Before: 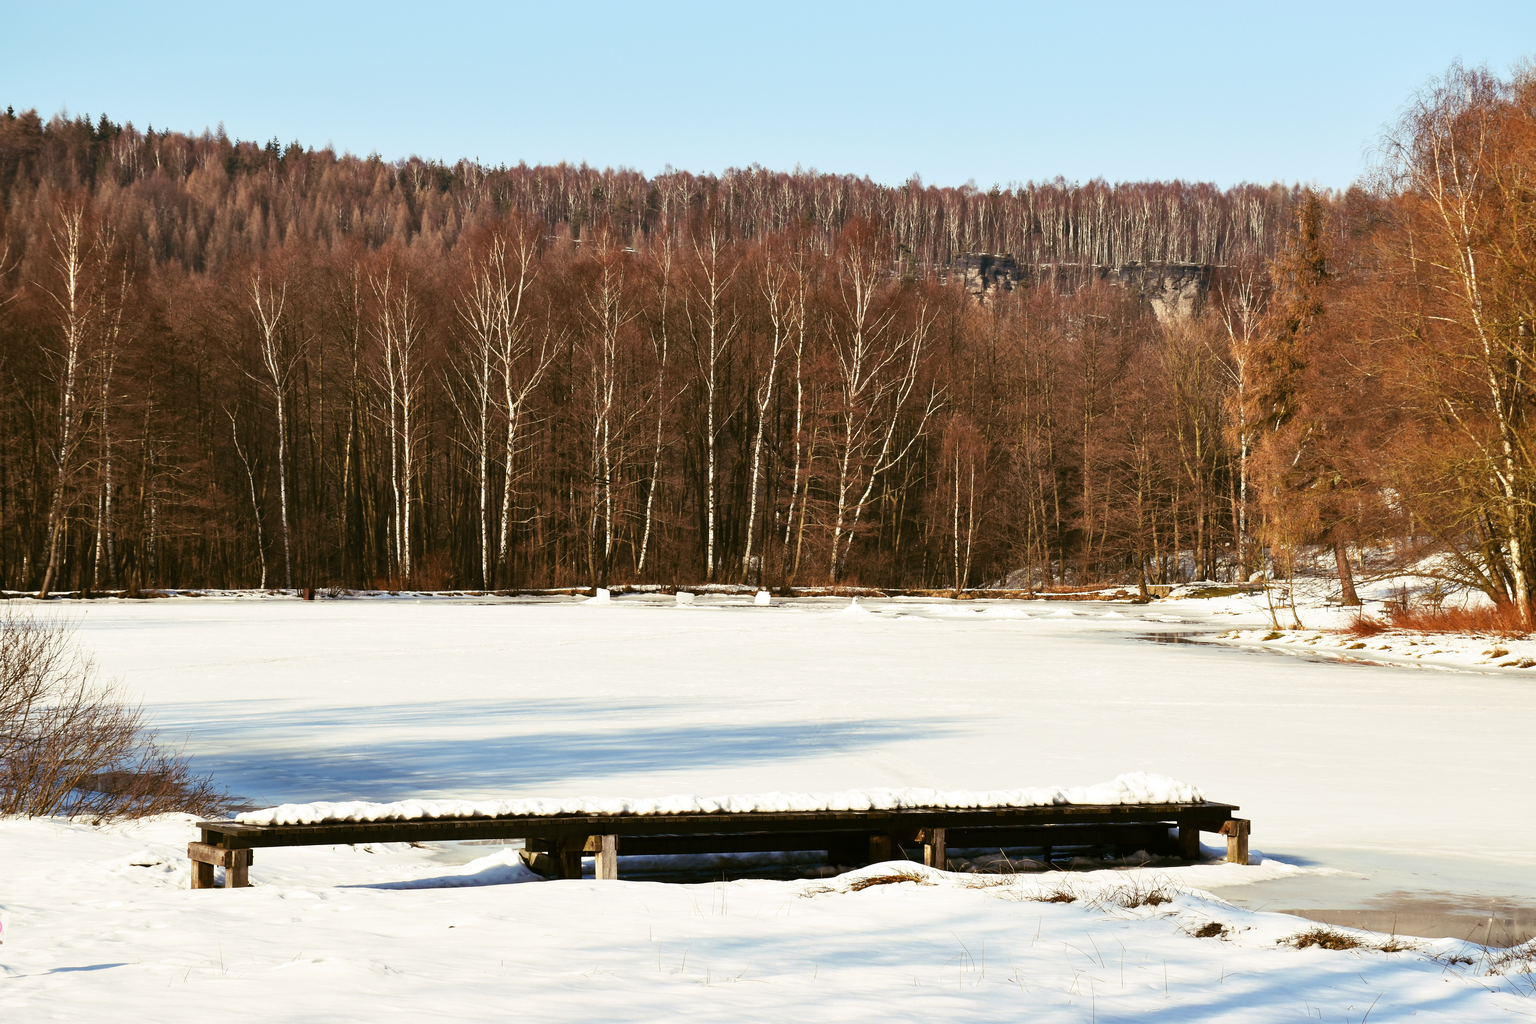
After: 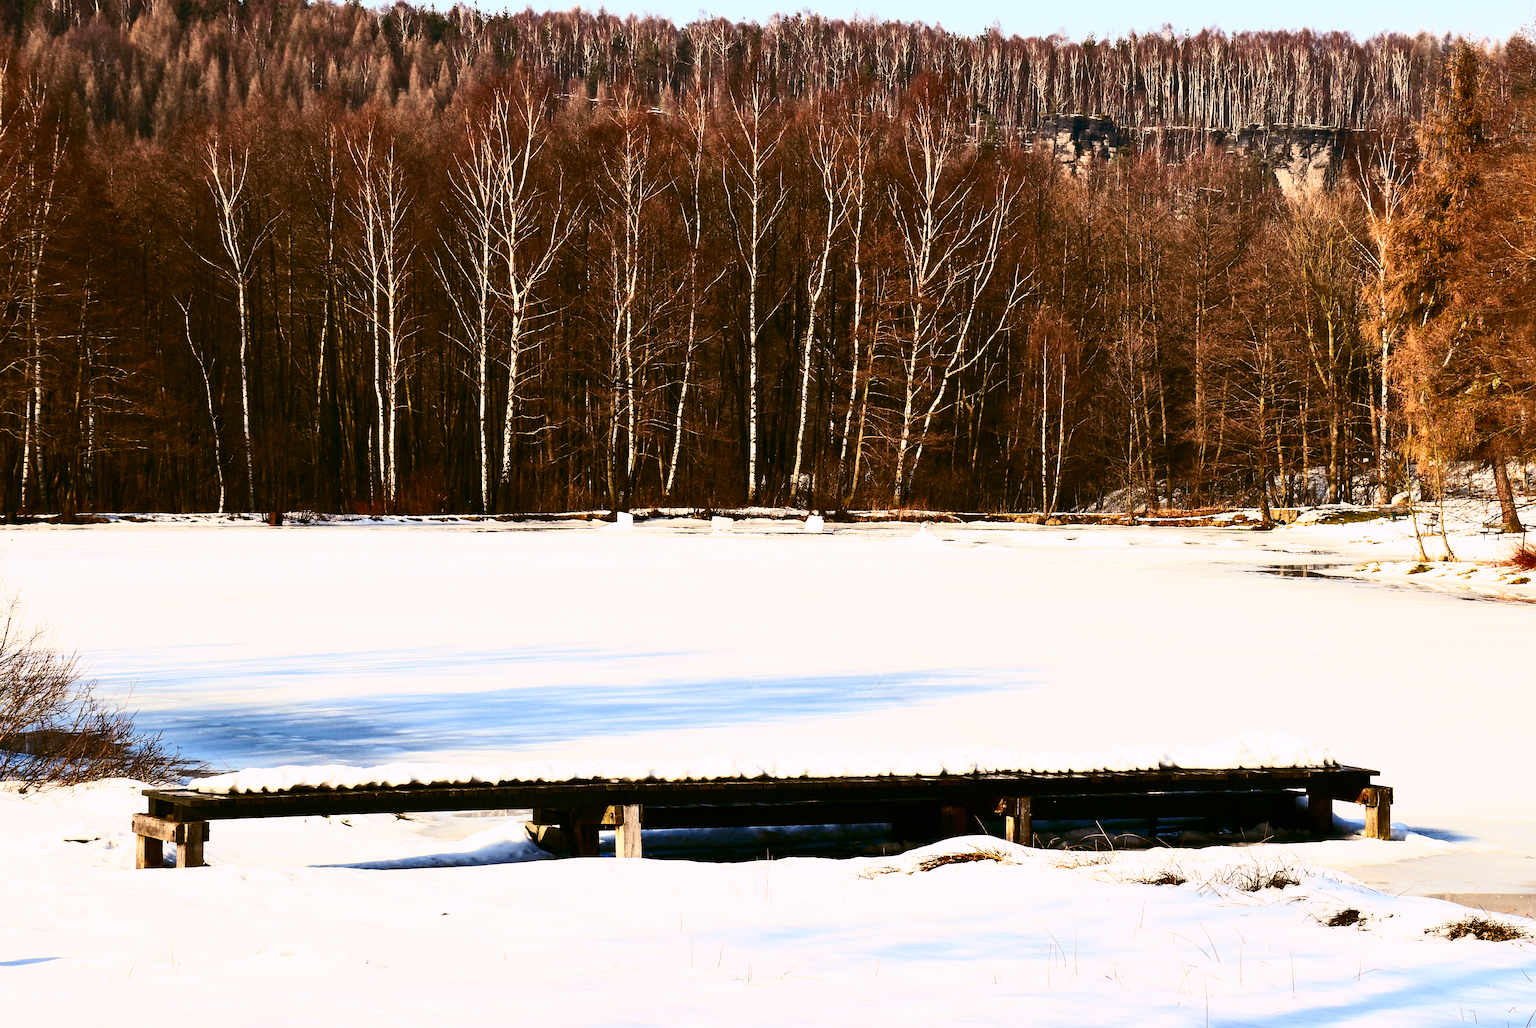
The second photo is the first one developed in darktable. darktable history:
sharpen: amount 0.205
color balance rgb: shadows lift › chroma 2.045%, shadows lift › hue 215.41°, highlights gain › chroma 1.519%, highlights gain › hue 309.54°, perceptual saturation grading › global saturation 0.534%, global vibrance 14.958%
contrast brightness saturation: contrast 0.406, brightness 0.05, saturation 0.246
crop and rotate: left 5.009%, top 15.339%, right 10.711%
